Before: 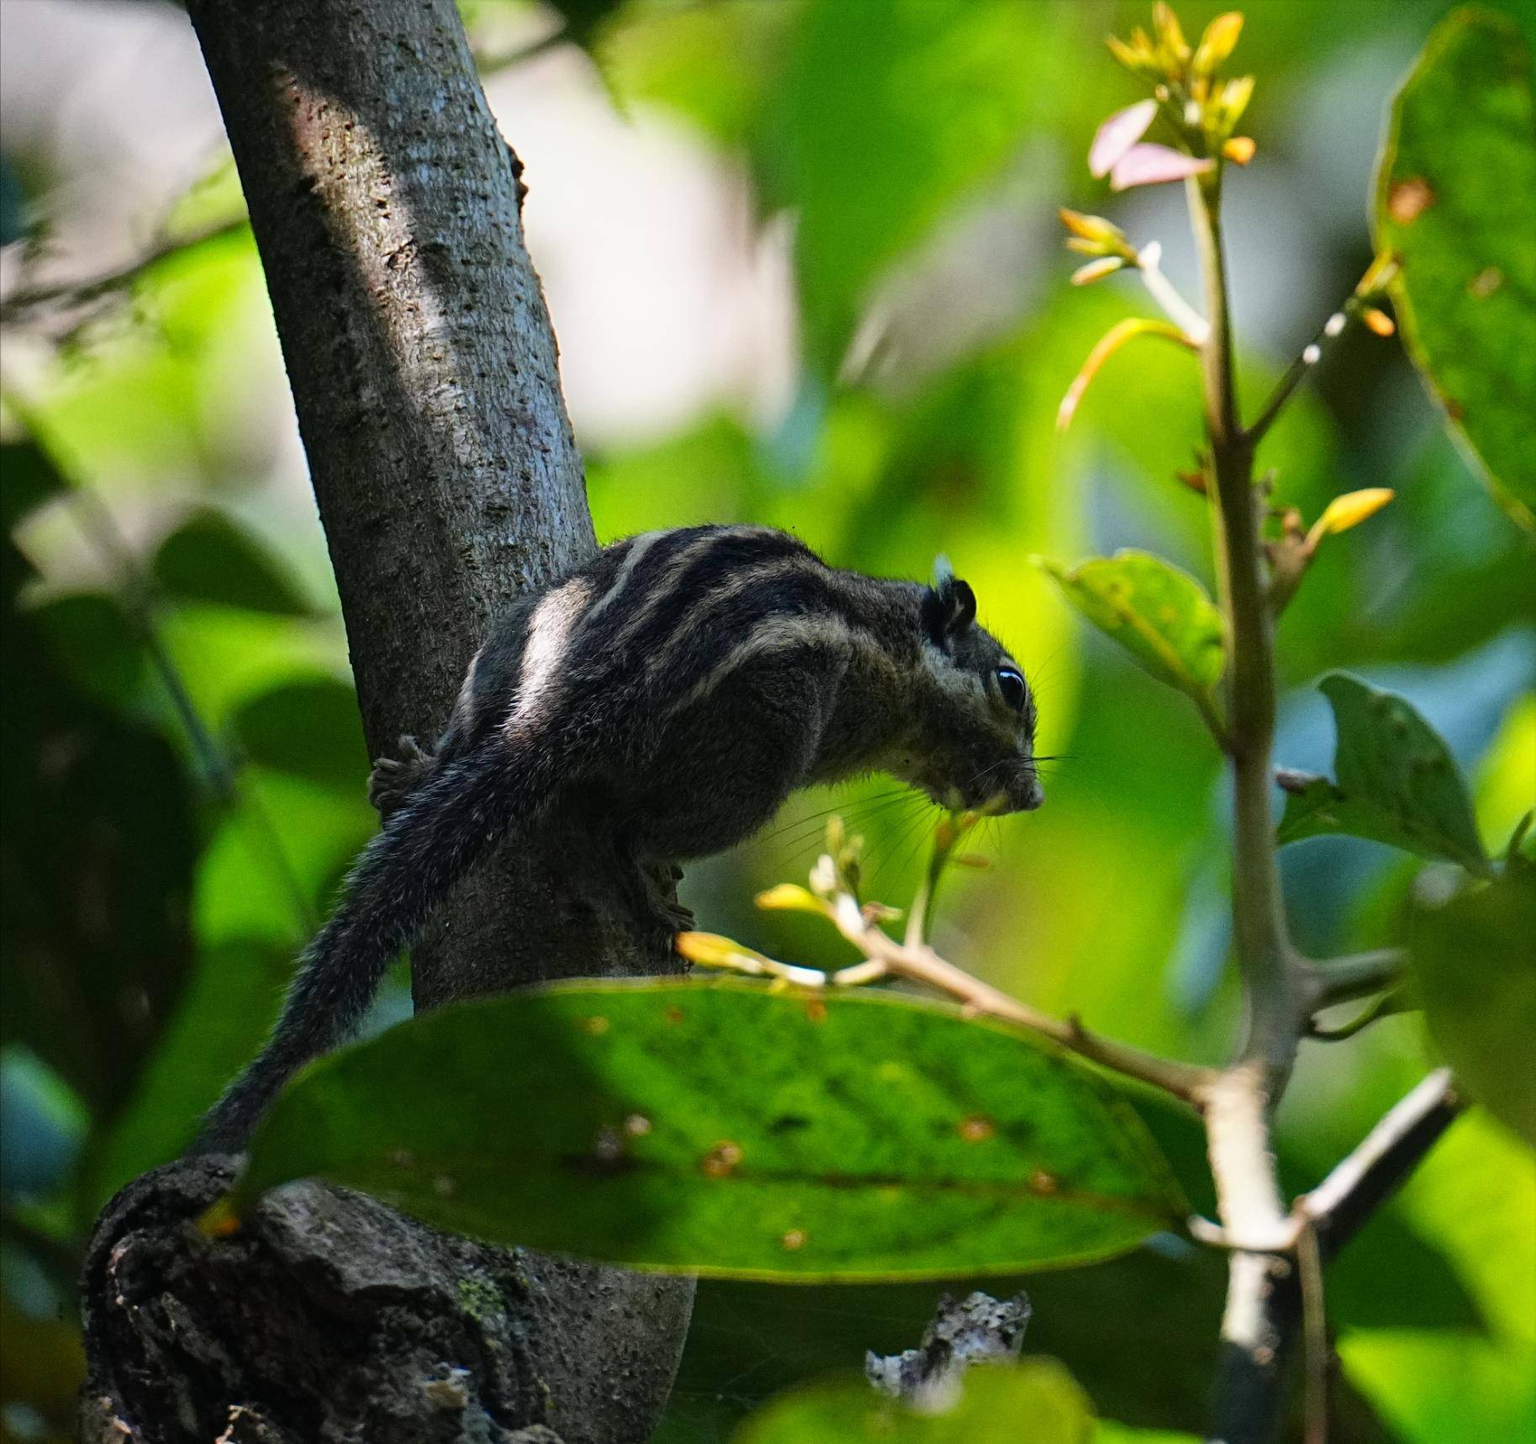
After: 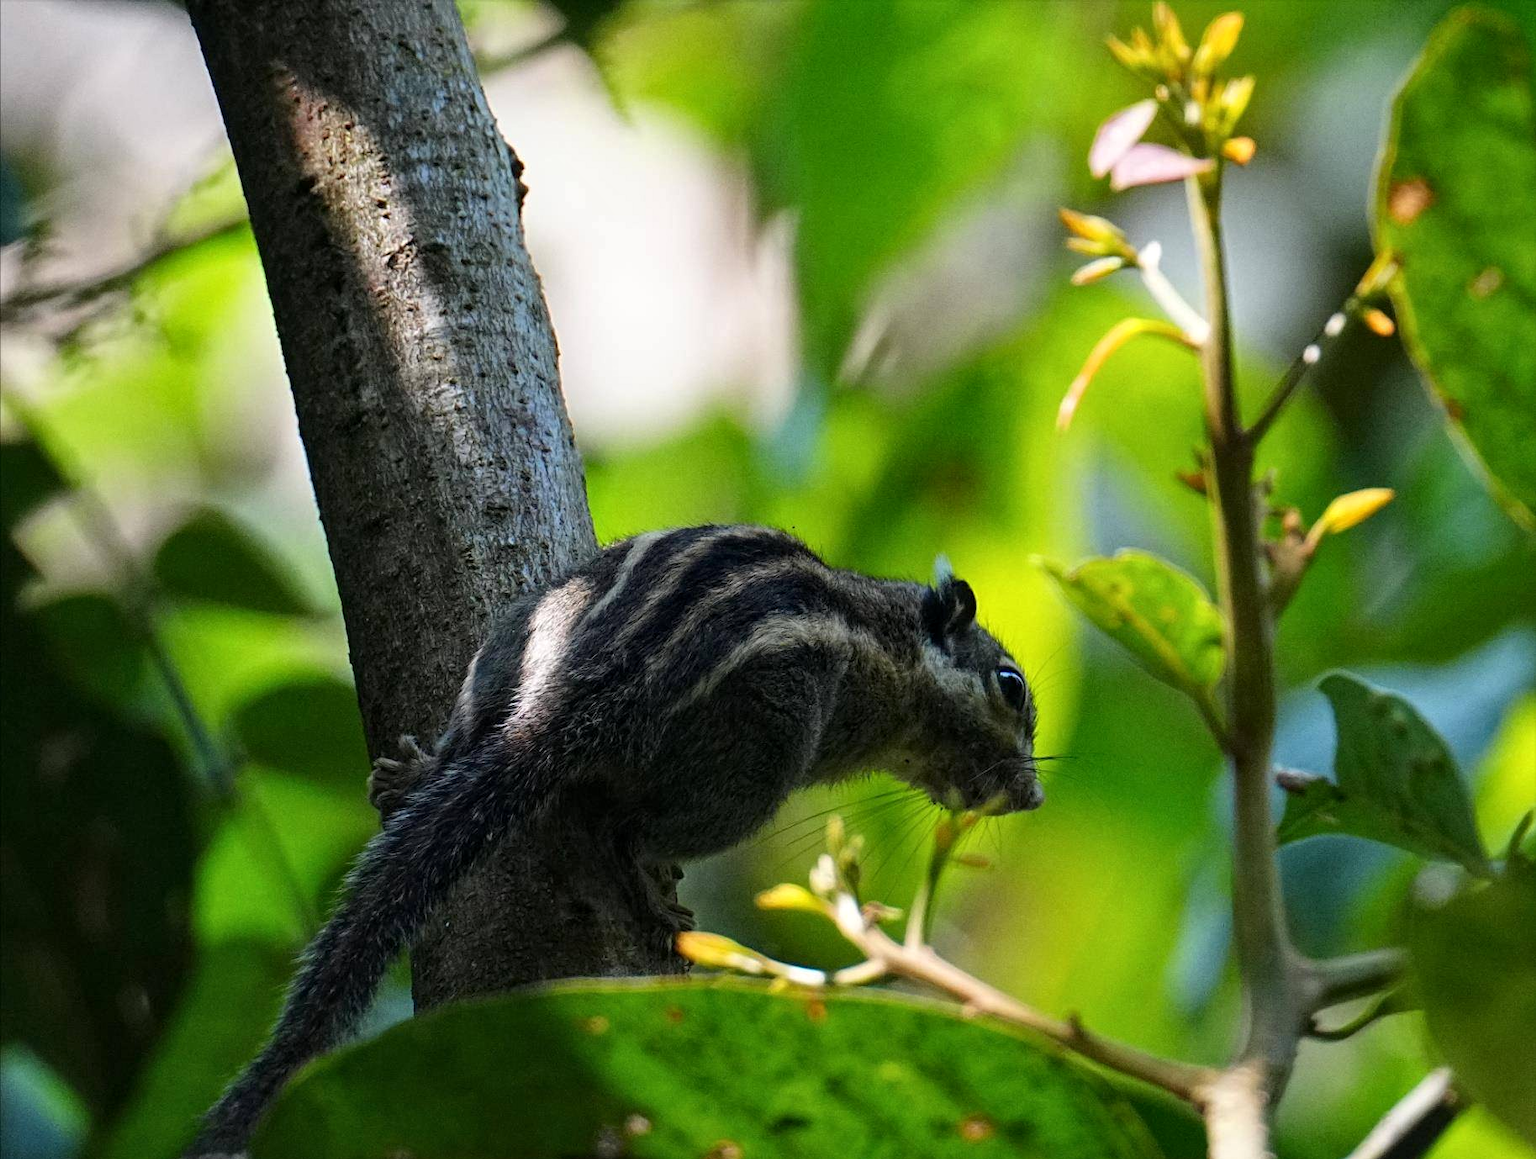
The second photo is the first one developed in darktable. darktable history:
local contrast: highlights 100%, shadows 100%, detail 120%, midtone range 0.2
crop: bottom 19.644%
